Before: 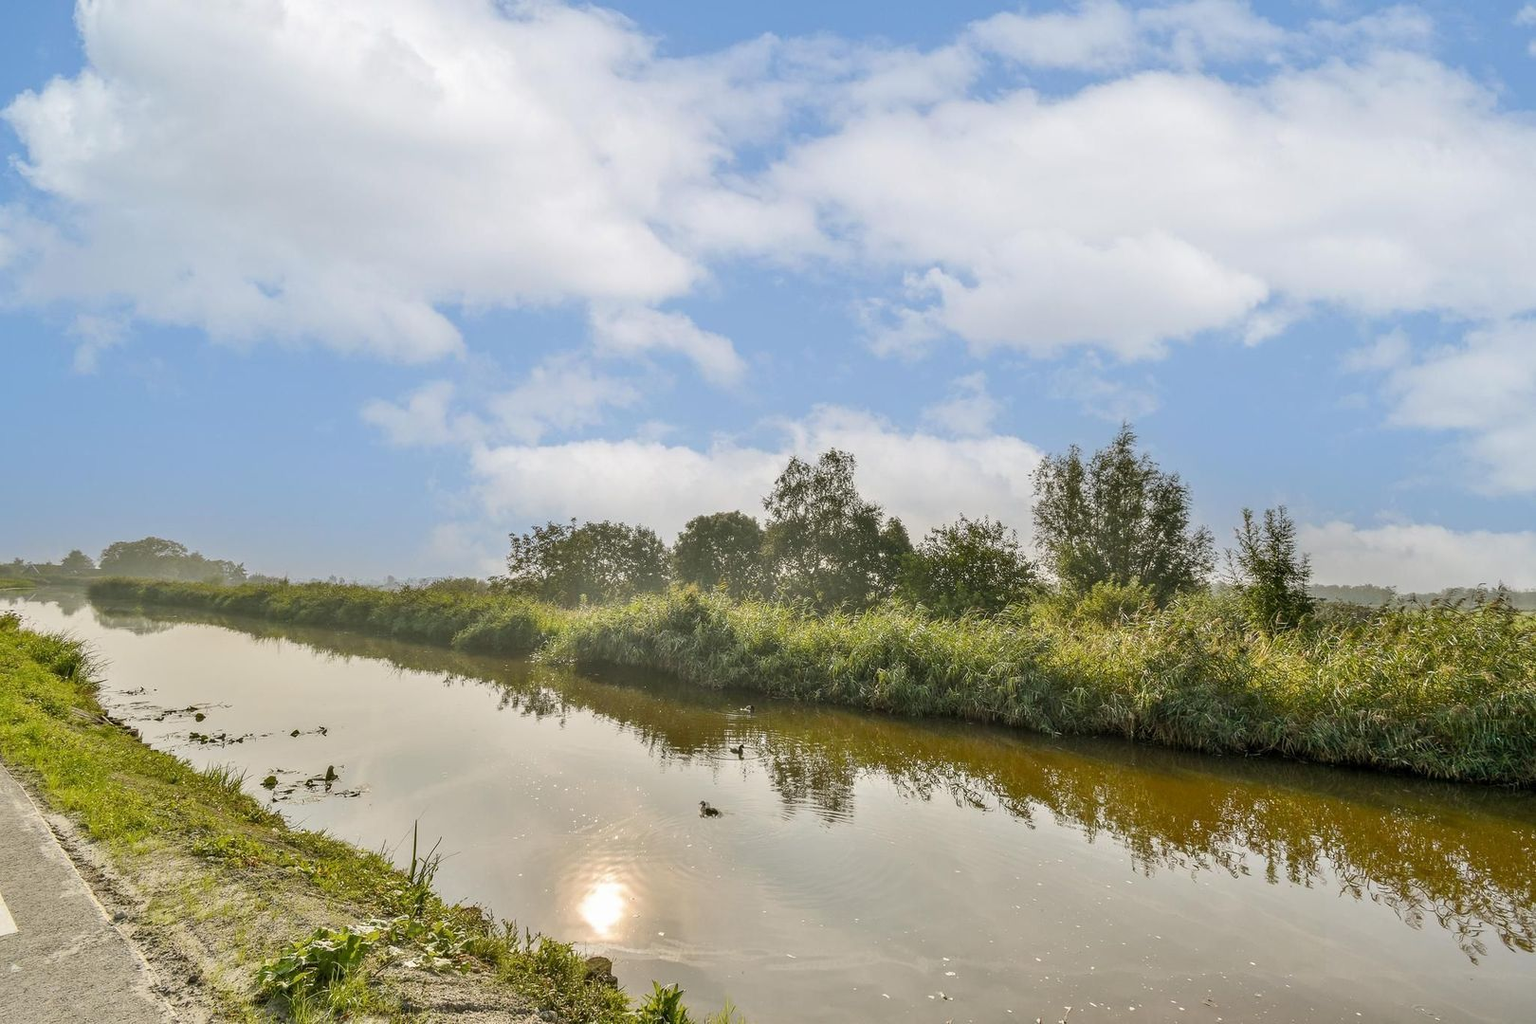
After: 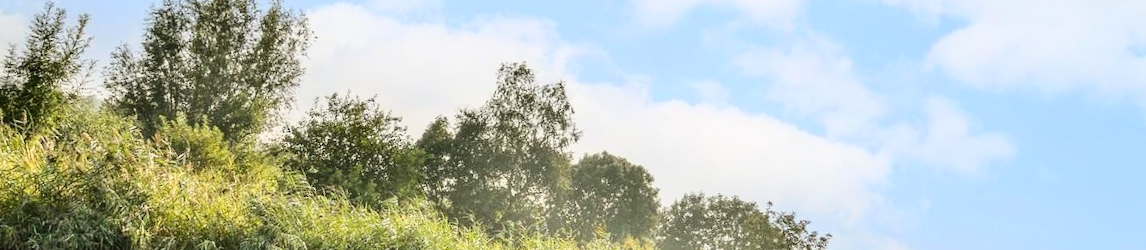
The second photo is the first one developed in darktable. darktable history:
rotate and perspective: rotation 1.57°, crop left 0.018, crop right 0.982, crop top 0.039, crop bottom 0.961
crop and rotate: angle 16.12°, top 30.835%, bottom 35.653%
base curve: curves: ch0 [(0, 0) (0.028, 0.03) (0.121, 0.232) (0.46, 0.748) (0.859, 0.968) (1, 1)]
